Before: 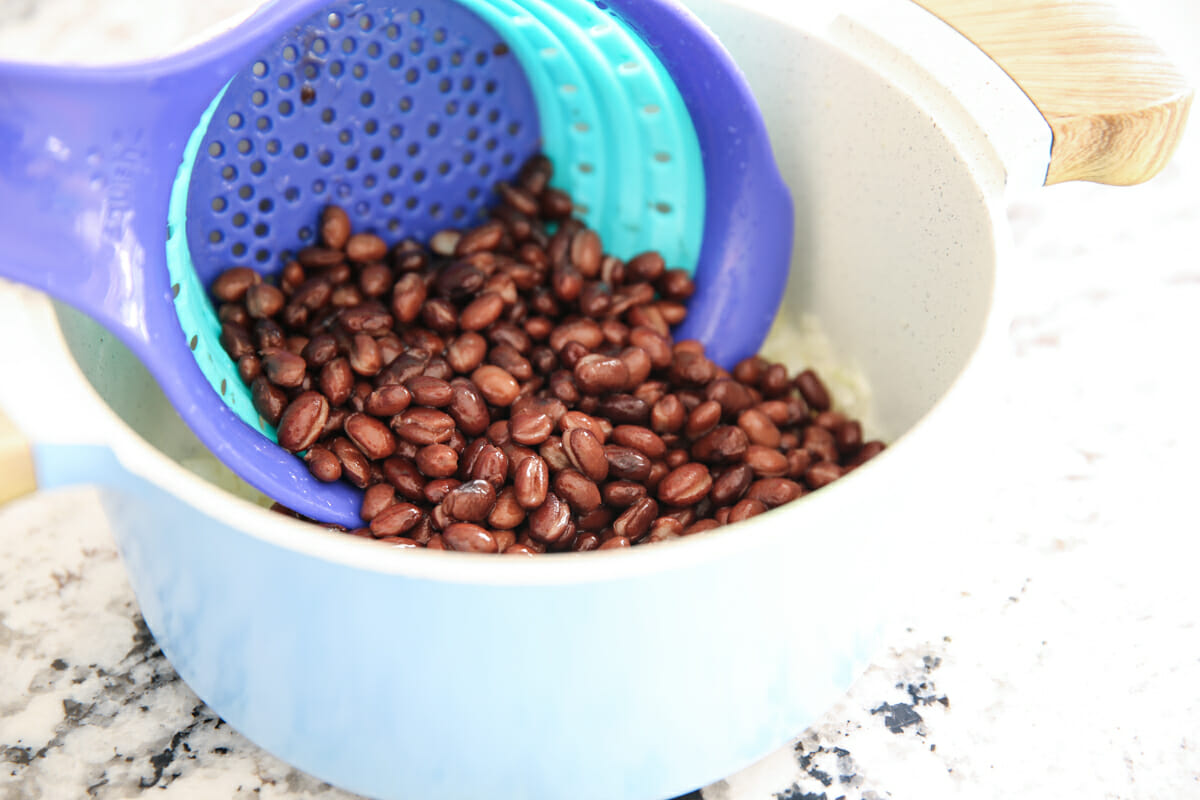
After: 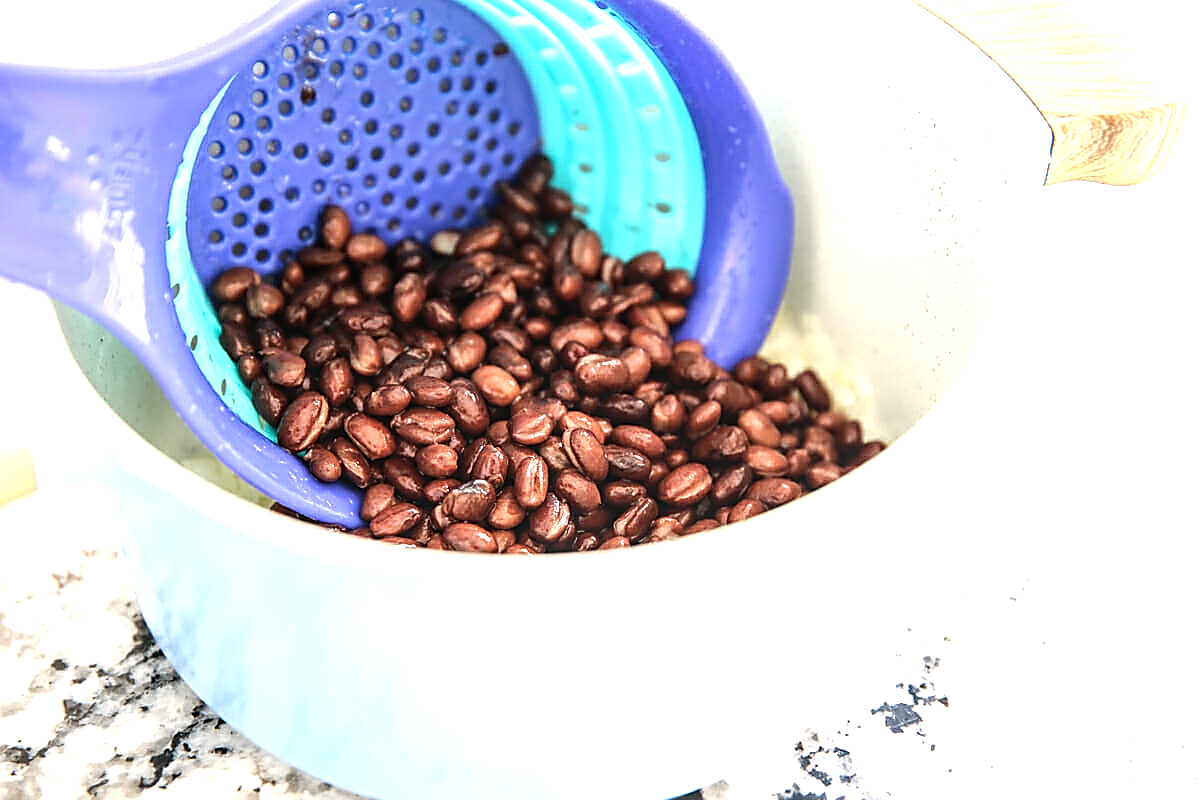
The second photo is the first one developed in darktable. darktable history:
tone equalizer: -8 EV -0.75 EV, -7 EV -0.7 EV, -6 EV -0.6 EV, -5 EV -0.4 EV, -3 EV 0.4 EV, -2 EV 0.6 EV, -1 EV 0.7 EV, +0 EV 0.75 EV, edges refinement/feathering 500, mask exposure compensation -1.57 EV, preserve details no
local contrast: on, module defaults
sharpen: radius 1.4, amount 1.25, threshold 0.7
